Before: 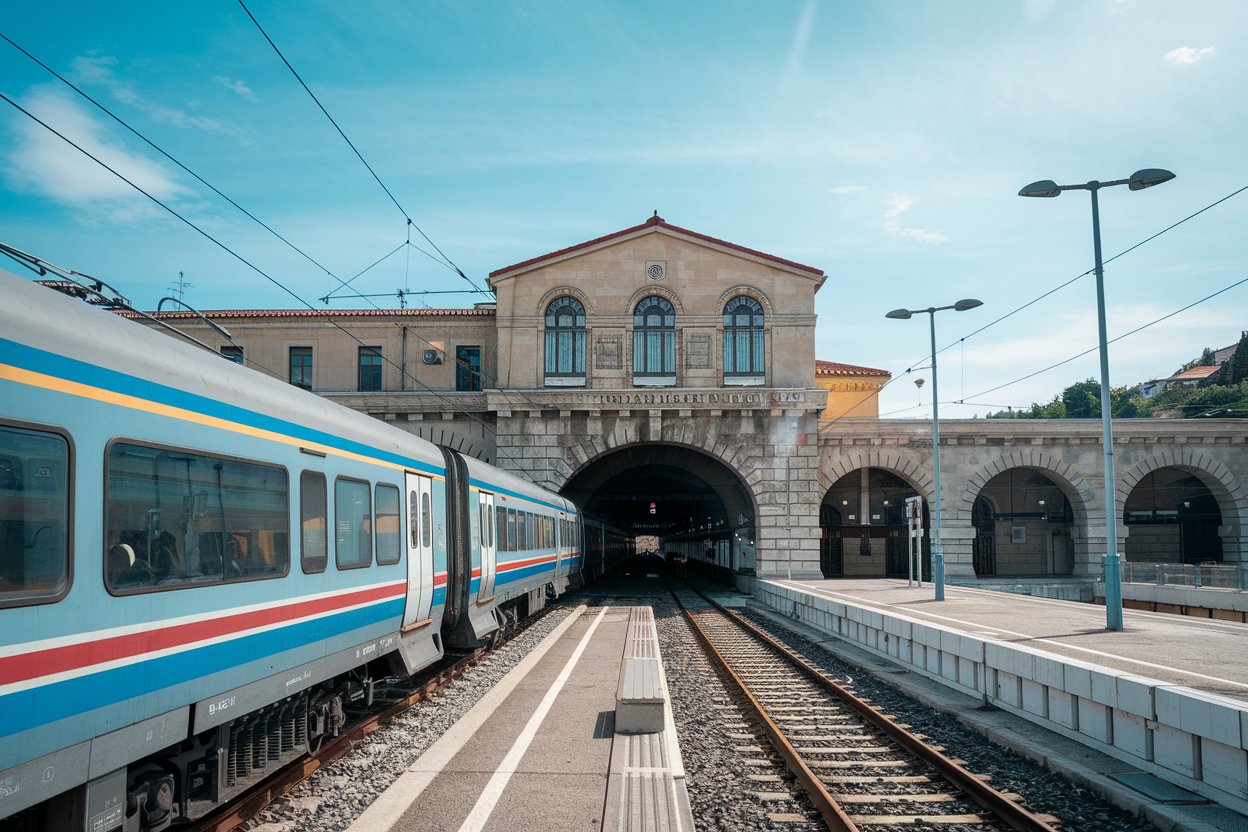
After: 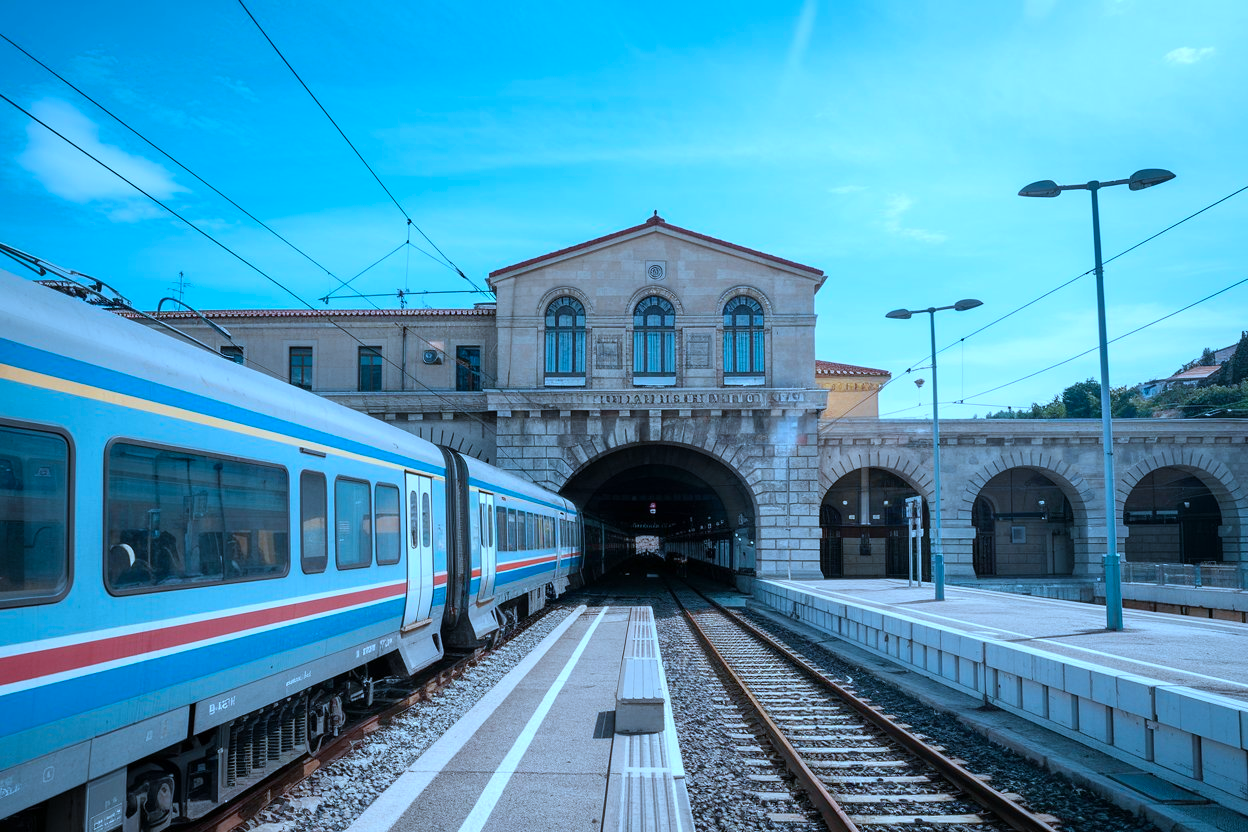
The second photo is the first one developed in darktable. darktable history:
white balance: red 0.926, green 1.003, blue 1.133
color correction: highlights a* -9.35, highlights b* -23.15
